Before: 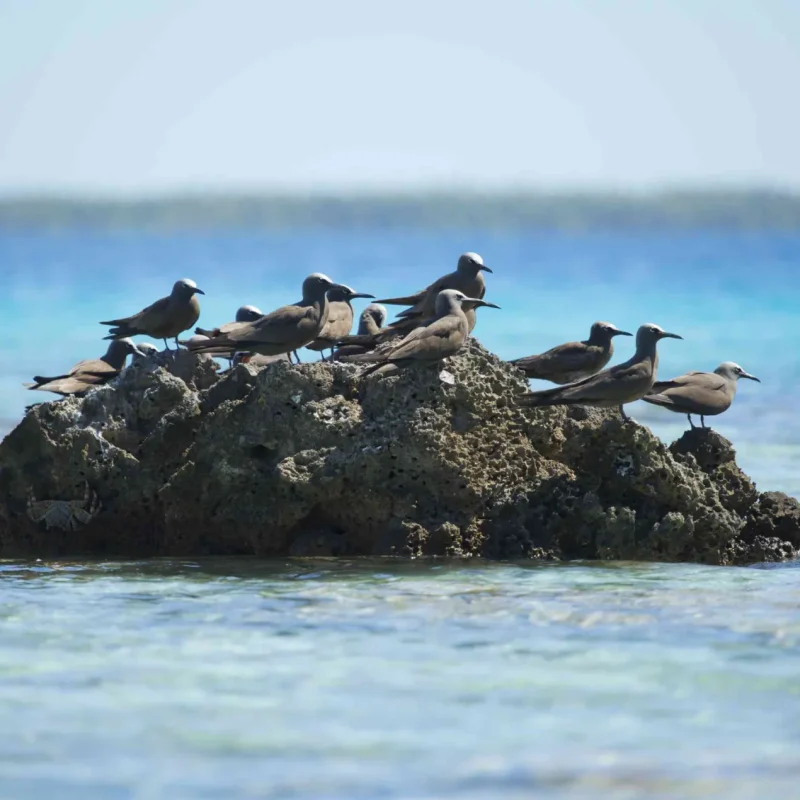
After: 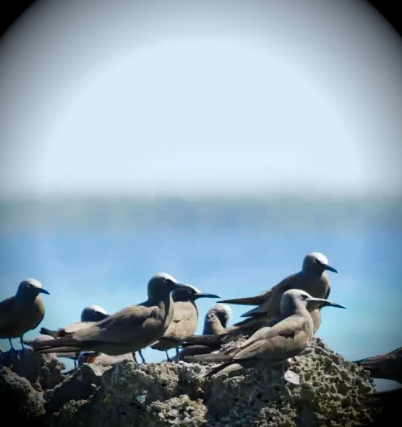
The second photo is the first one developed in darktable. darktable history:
crop: left 19.42%, right 30.274%, bottom 46.602%
tone curve: curves: ch0 [(0.003, 0) (0.066, 0.023) (0.149, 0.094) (0.264, 0.238) (0.395, 0.421) (0.517, 0.56) (0.688, 0.743) (0.813, 0.846) (1, 1)]; ch1 [(0, 0) (0.164, 0.115) (0.337, 0.332) (0.39, 0.398) (0.464, 0.461) (0.501, 0.5) (0.521, 0.535) (0.571, 0.588) (0.652, 0.681) (0.733, 0.749) (0.811, 0.796) (1, 1)]; ch2 [(0, 0) (0.337, 0.382) (0.464, 0.476) (0.501, 0.502) (0.527, 0.54) (0.556, 0.567) (0.6, 0.59) (0.687, 0.675) (1, 1)], preserve colors none
vignetting: brightness -1, saturation 0.495, automatic ratio true
